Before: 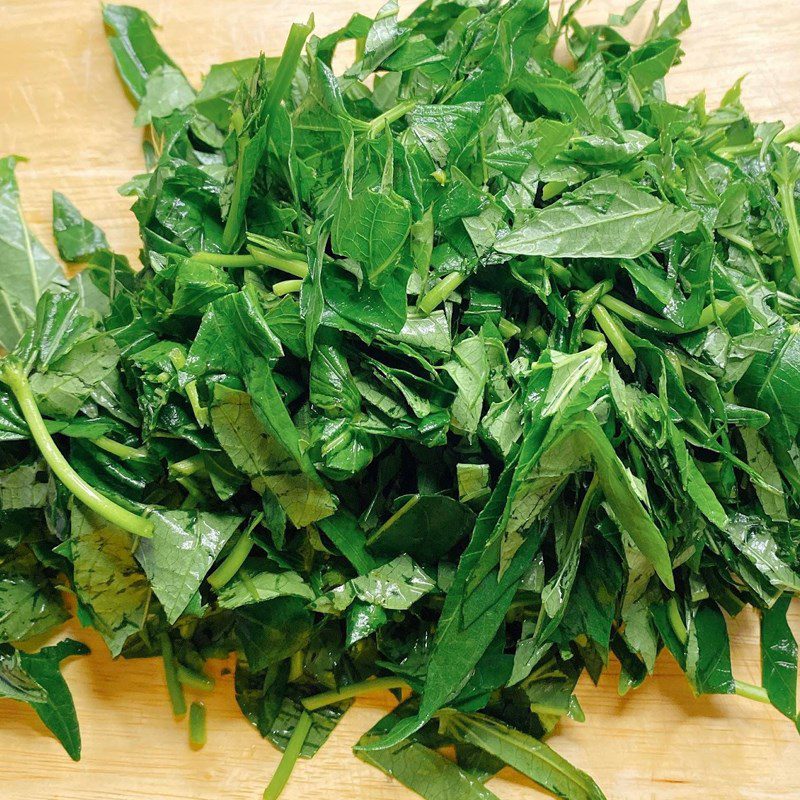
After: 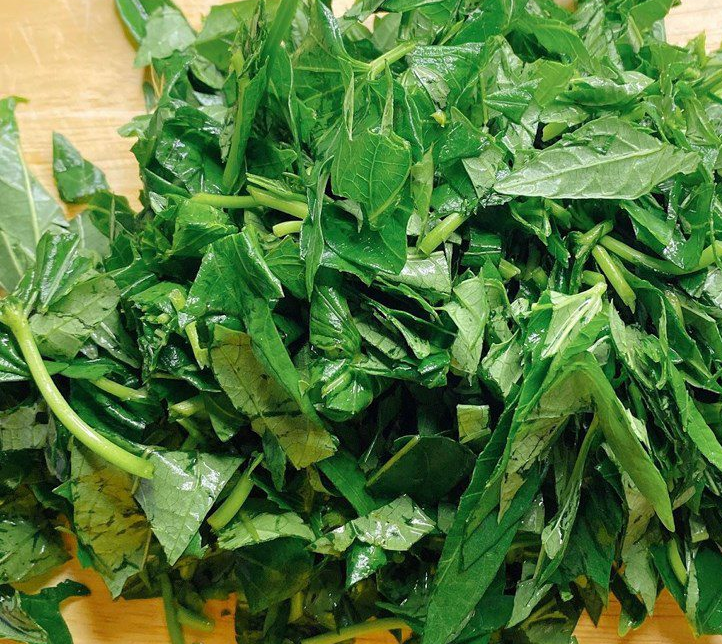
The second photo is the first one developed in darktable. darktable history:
crop: top 7.457%, right 9.733%, bottom 11.955%
